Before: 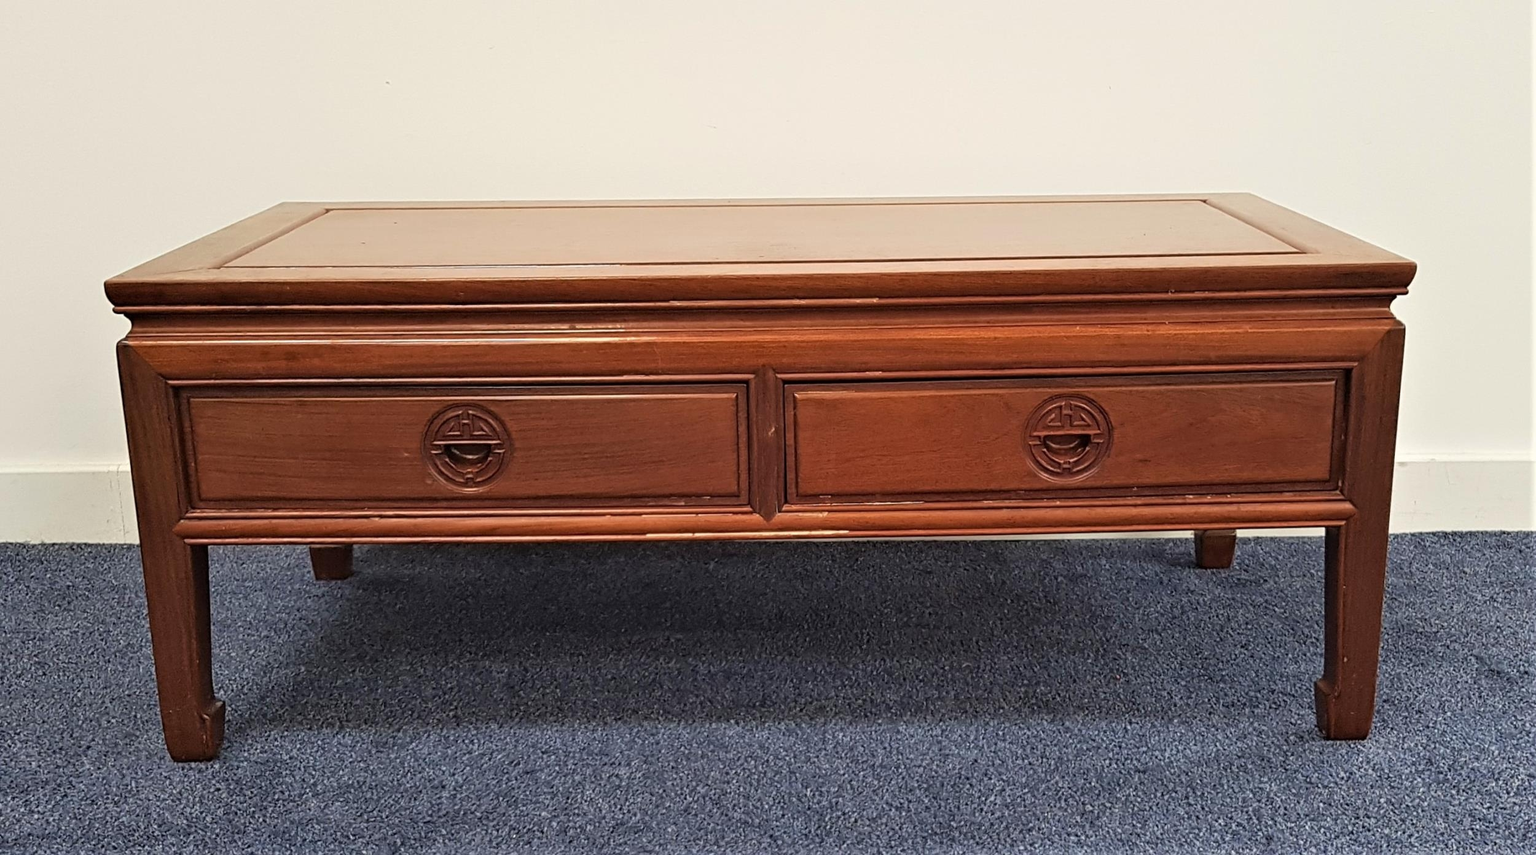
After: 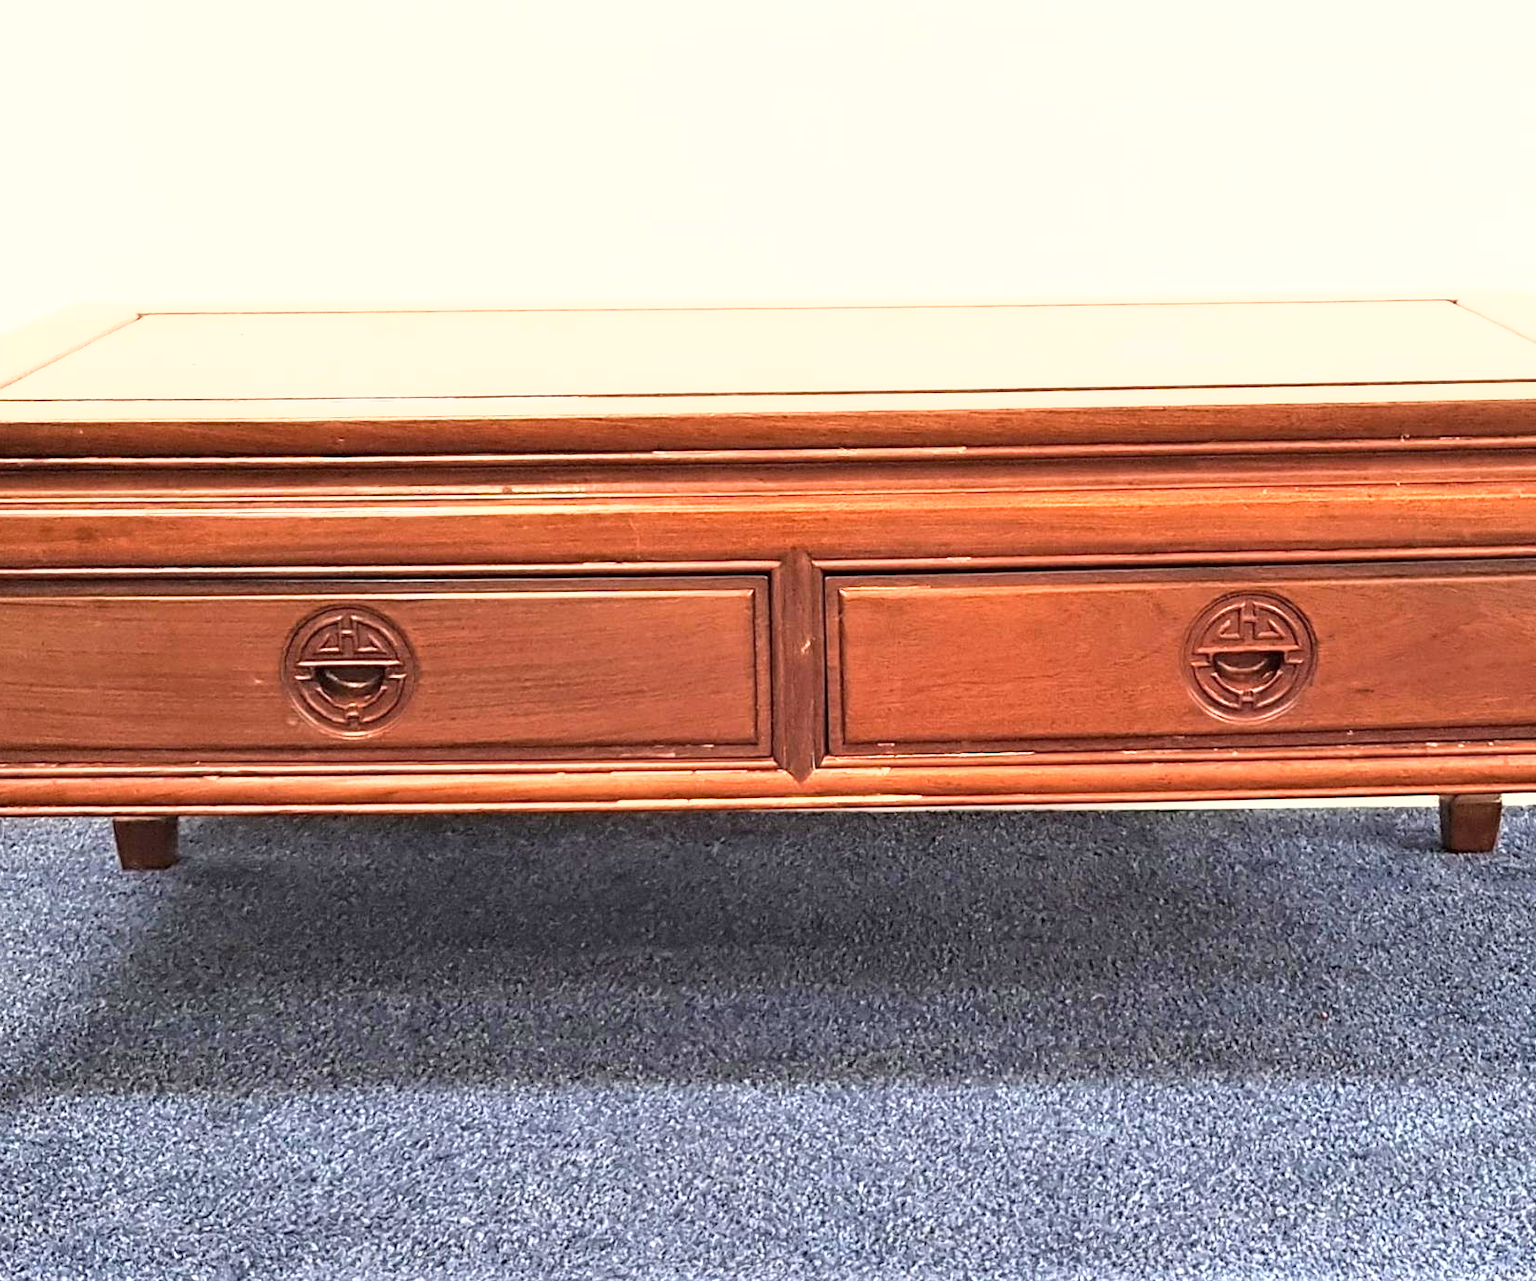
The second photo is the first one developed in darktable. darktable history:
crop and rotate: left 15.319%, right 17.952%
shadows and highlights: shadows 0.358, highlights 38.7, highlights color adjustment 45.33%
exposure: exposure 1.476 EV, compensate exposure bias true, compensate highlight preservation false
